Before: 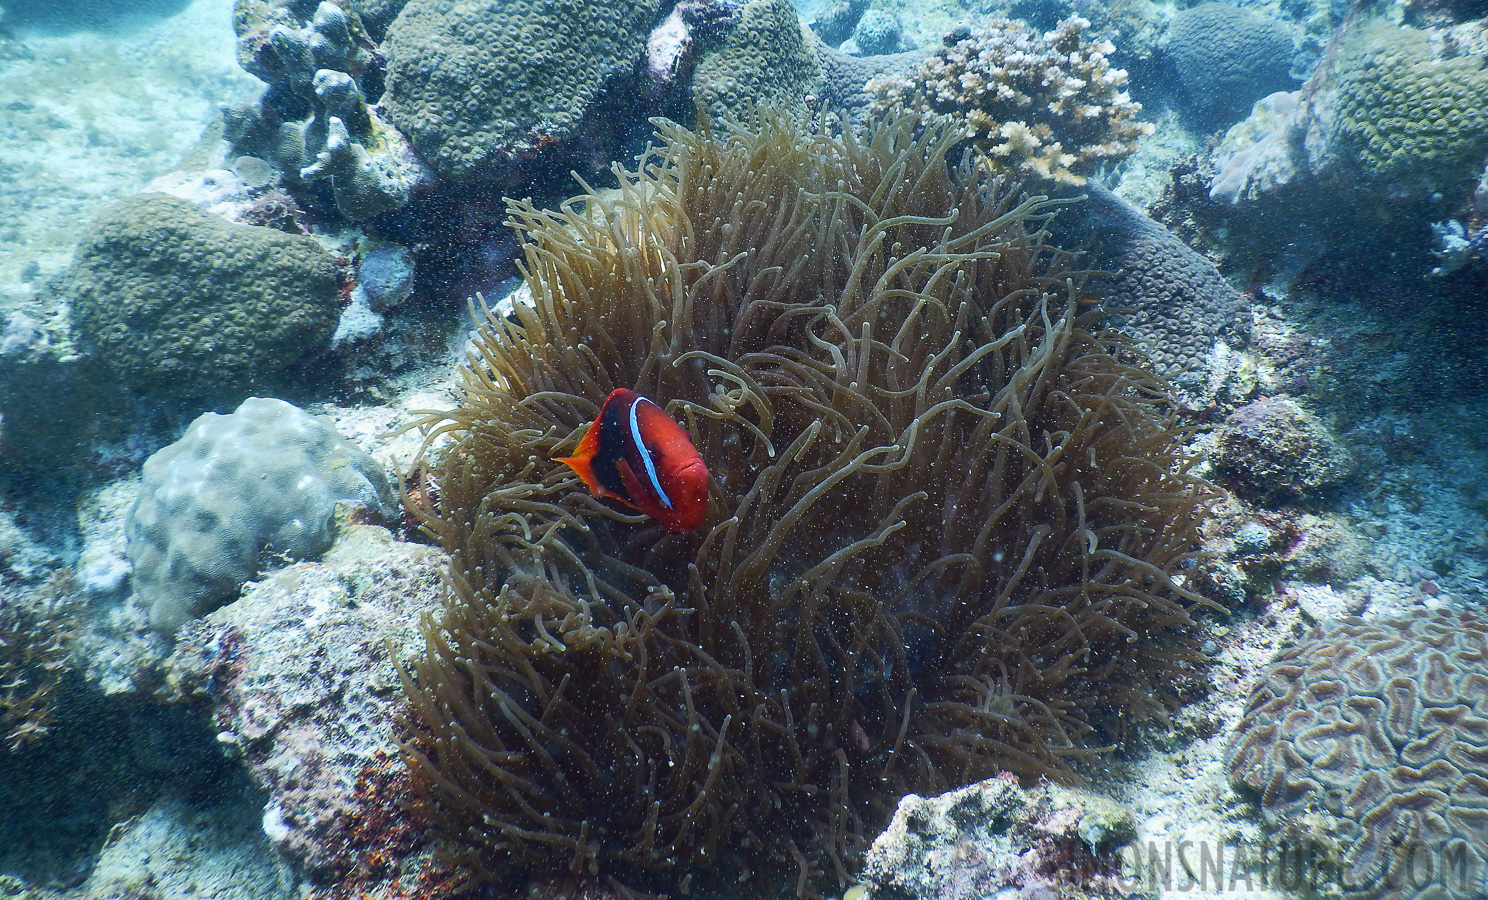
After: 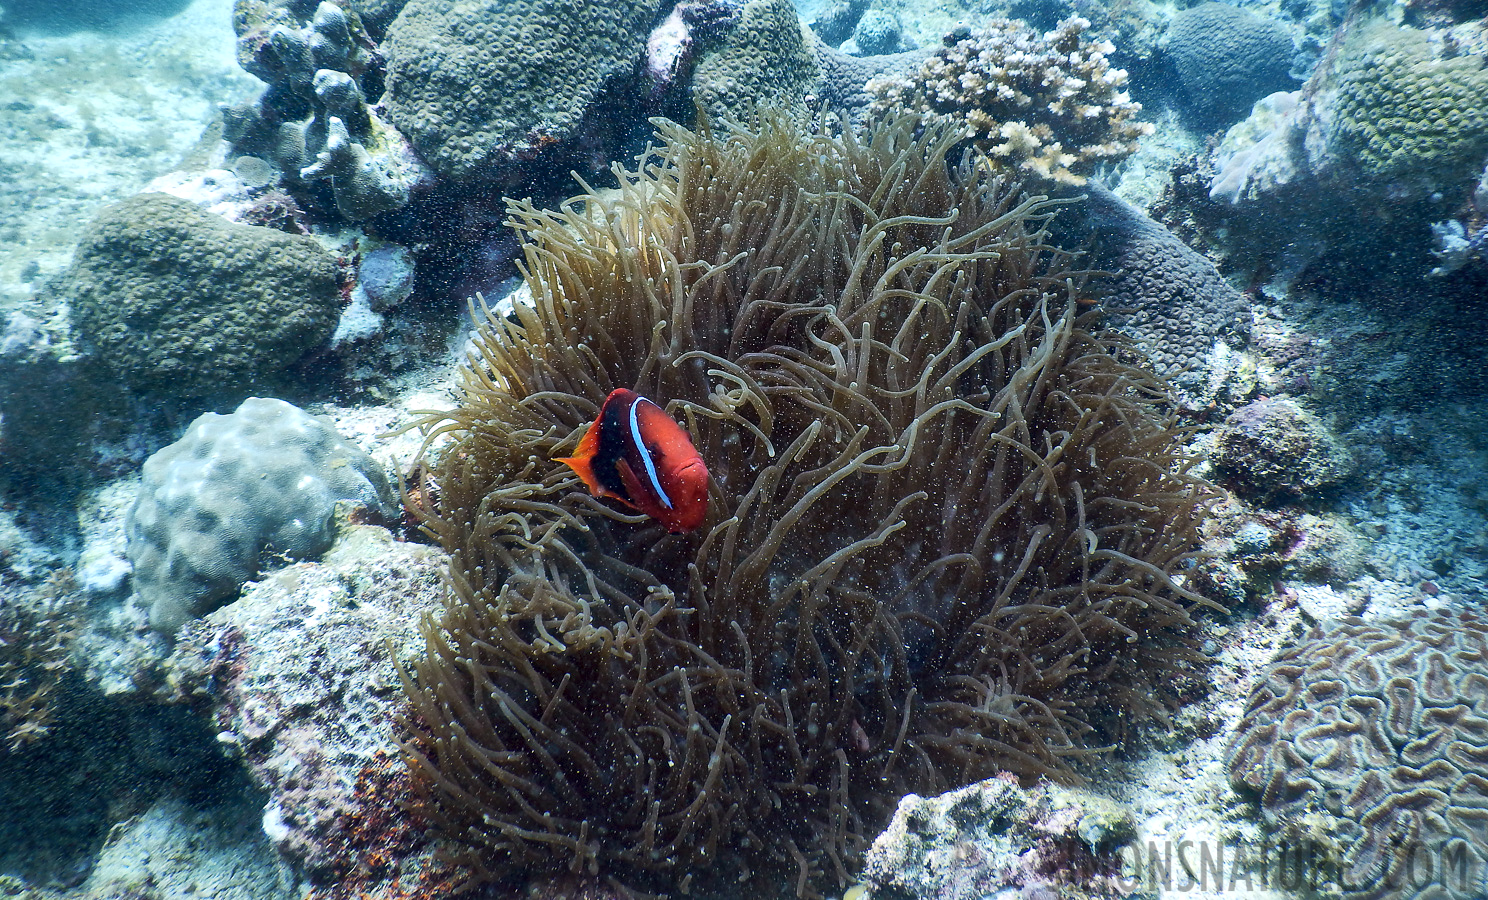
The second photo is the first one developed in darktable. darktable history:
local contrast: mode bilateral grid, contrast 19, coarseness 49, detail 172%, midtone range 0.2
